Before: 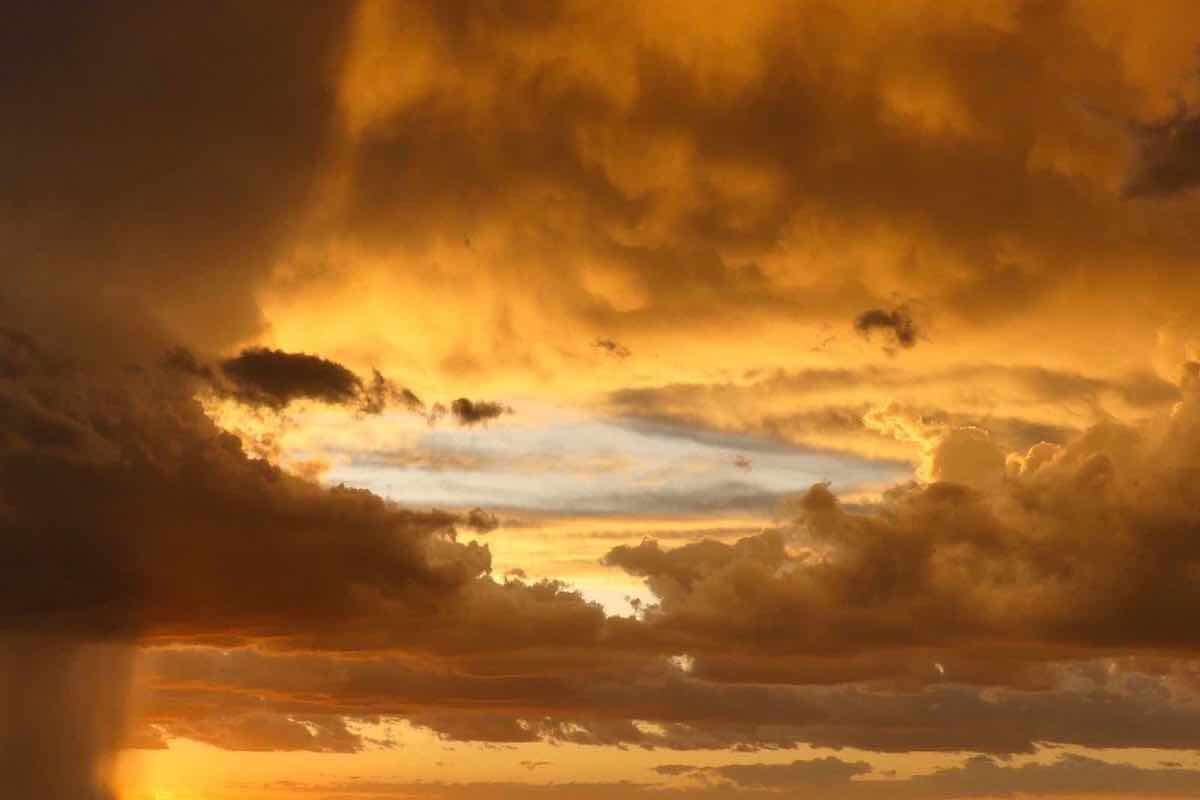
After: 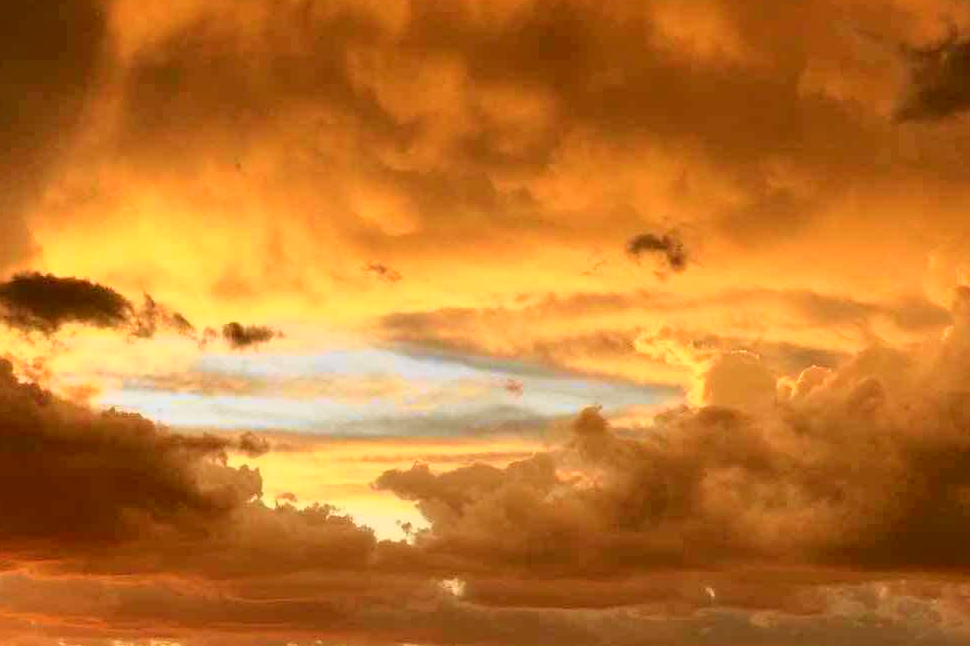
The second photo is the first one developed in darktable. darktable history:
crop: left 19.159%, top 9.58%, bottom 9.58%
contrast brightness saturation: contrast 0.05
tone curve: curves: ch0 [(0, 0.015) (0.084, 0.074) (0.162, 0.165) (0.304, 0.382) (0.466, 0.576) (0.654, 0.741) (0.848, 0.906) (0.984, 0.963)]; ch1 [(0, 0) (0.34, 0.235) (0.46, 0.46) (0.515, 0.502) (0.553, 0.567) (0.764, 0.815) (1, 1)]; ch2 [(0, 0) (0.44, 0.458) (0.479, 0.492) (0.524, 0.507) (0.547, 0.579) (0.673, 0.712) (1, 1)], color space Lab, independent channels, preserve colors none
haze removal: compatibility mode true, adaptive false
color calibration: illuminant as shot in camera, x 0.358, y 0.373, temperature 4628.91 K
